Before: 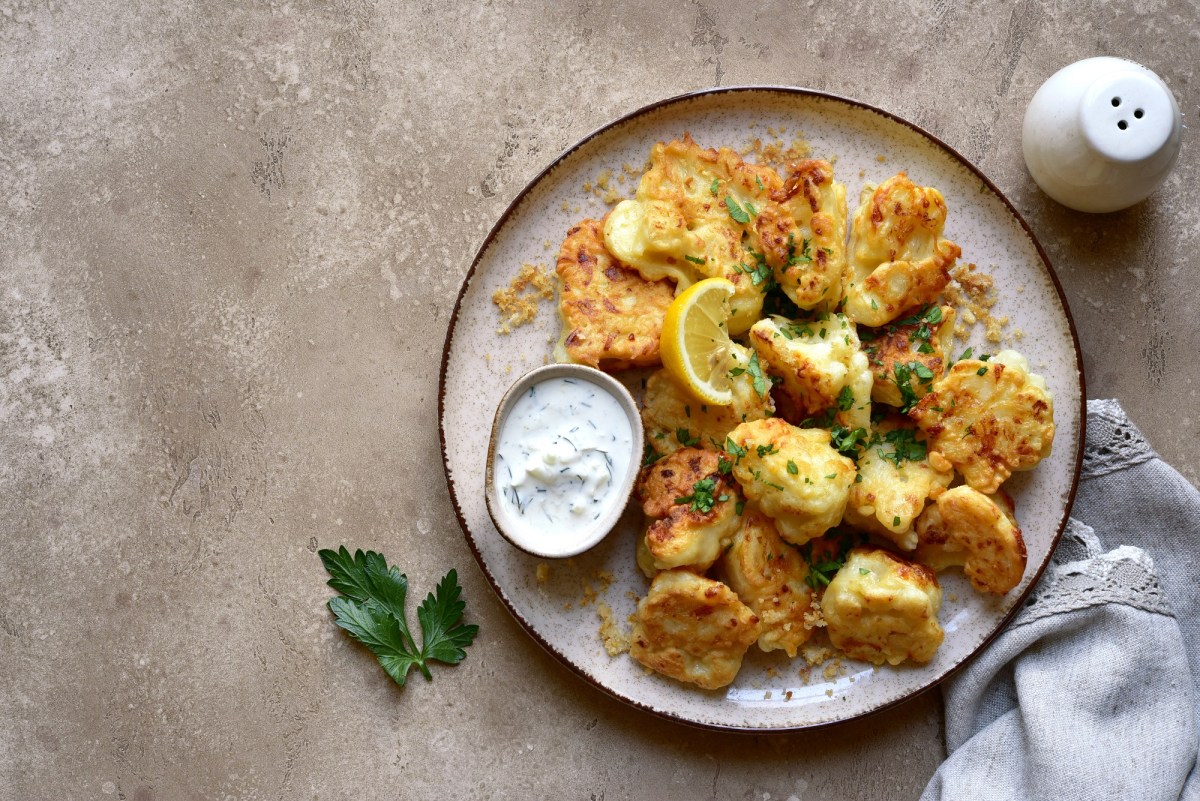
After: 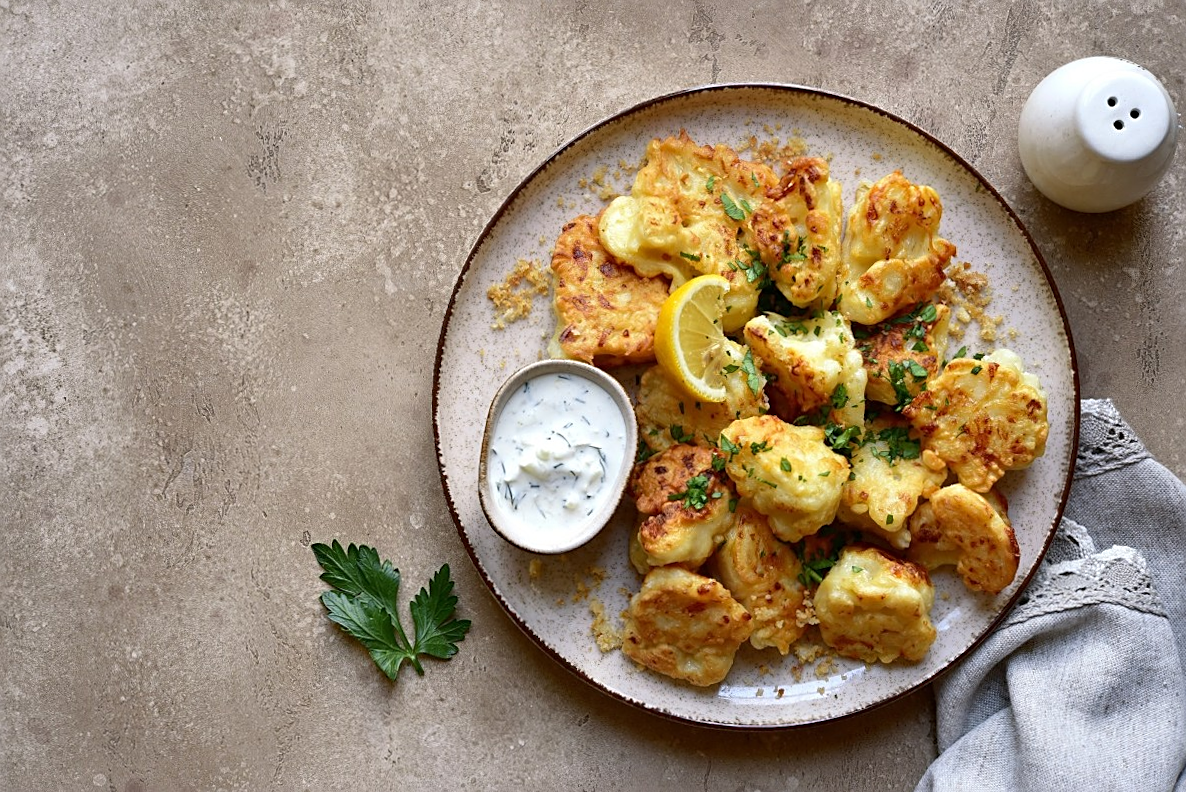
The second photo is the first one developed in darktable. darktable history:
sharpen: on, module defaults
crop and rotate: angle -0.423°
